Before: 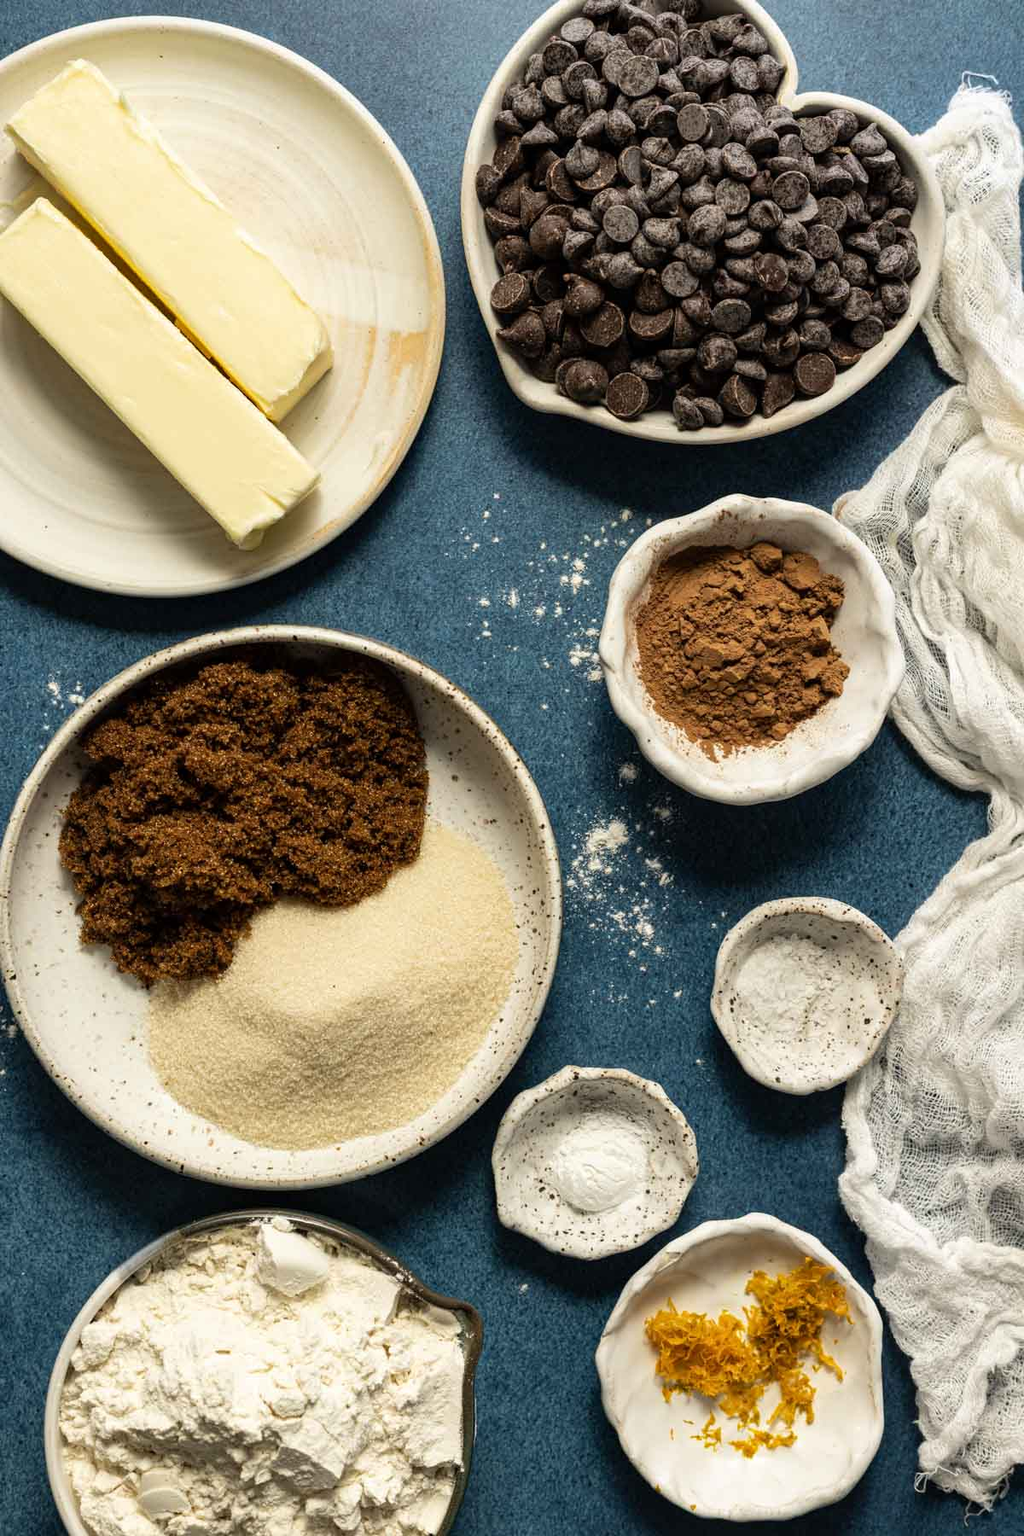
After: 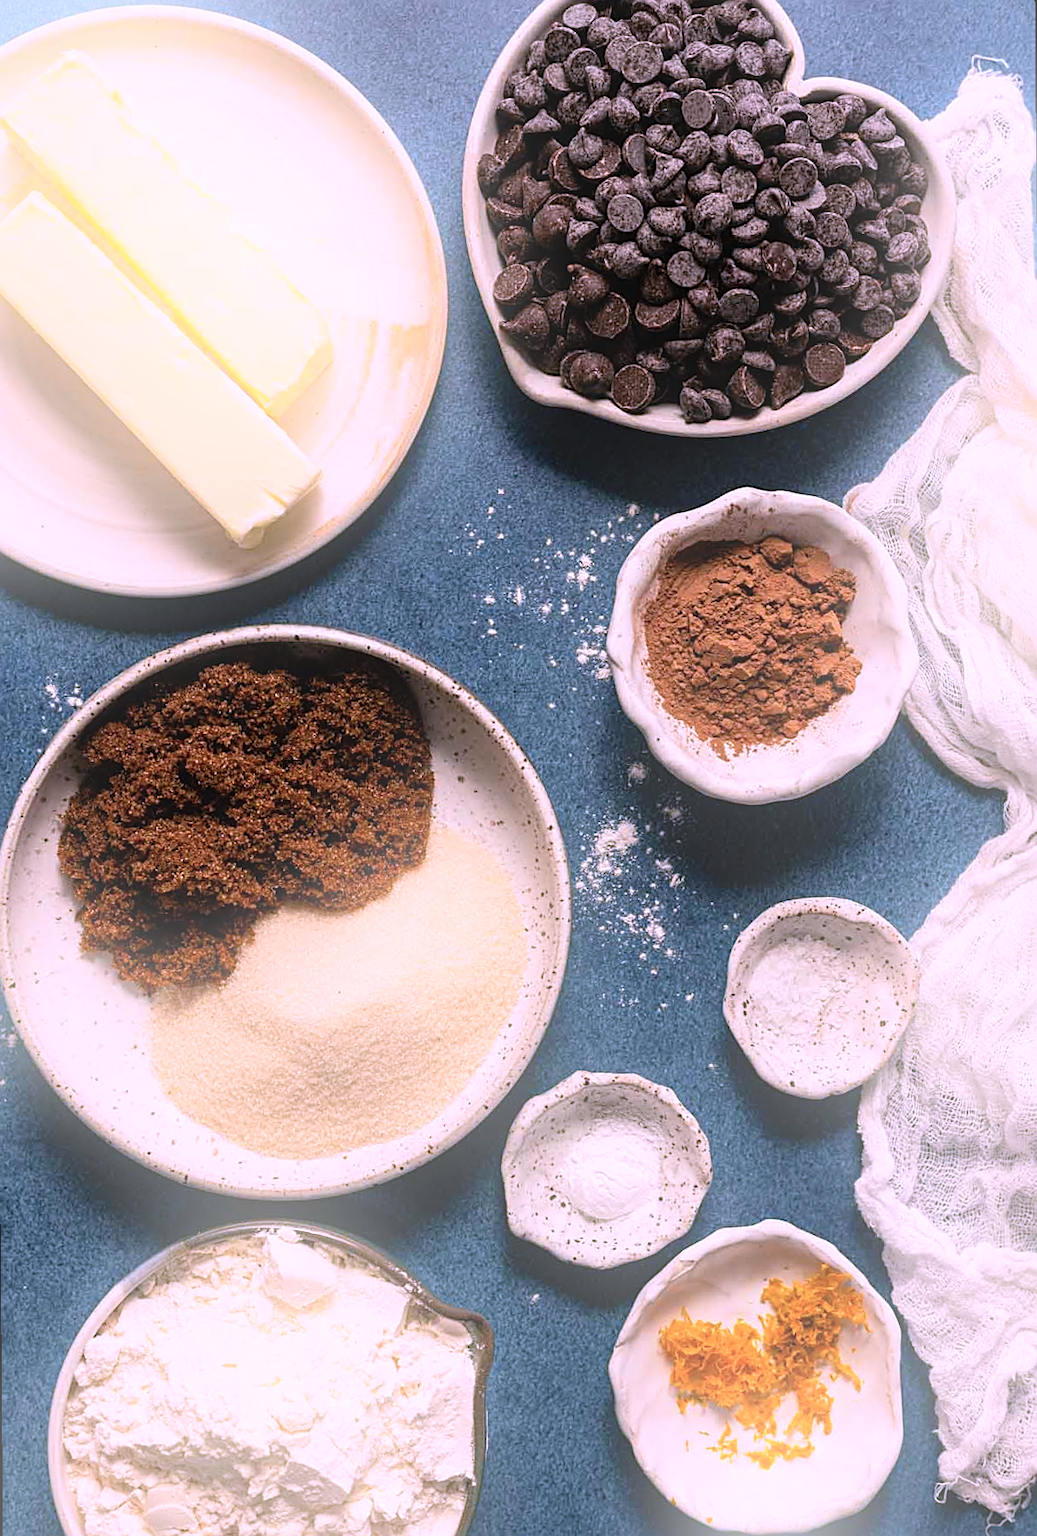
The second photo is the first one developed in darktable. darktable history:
sharpen: on, module defaults
color correction: highlights a* 15.46, highlights b* -20.56
bloom: on, module defaults
rotate and perspective: rotation -0.45°, automatic cropping original format, crop left 0.008, crop right 0.992, crop top 0.012, crop bottom 0.988
